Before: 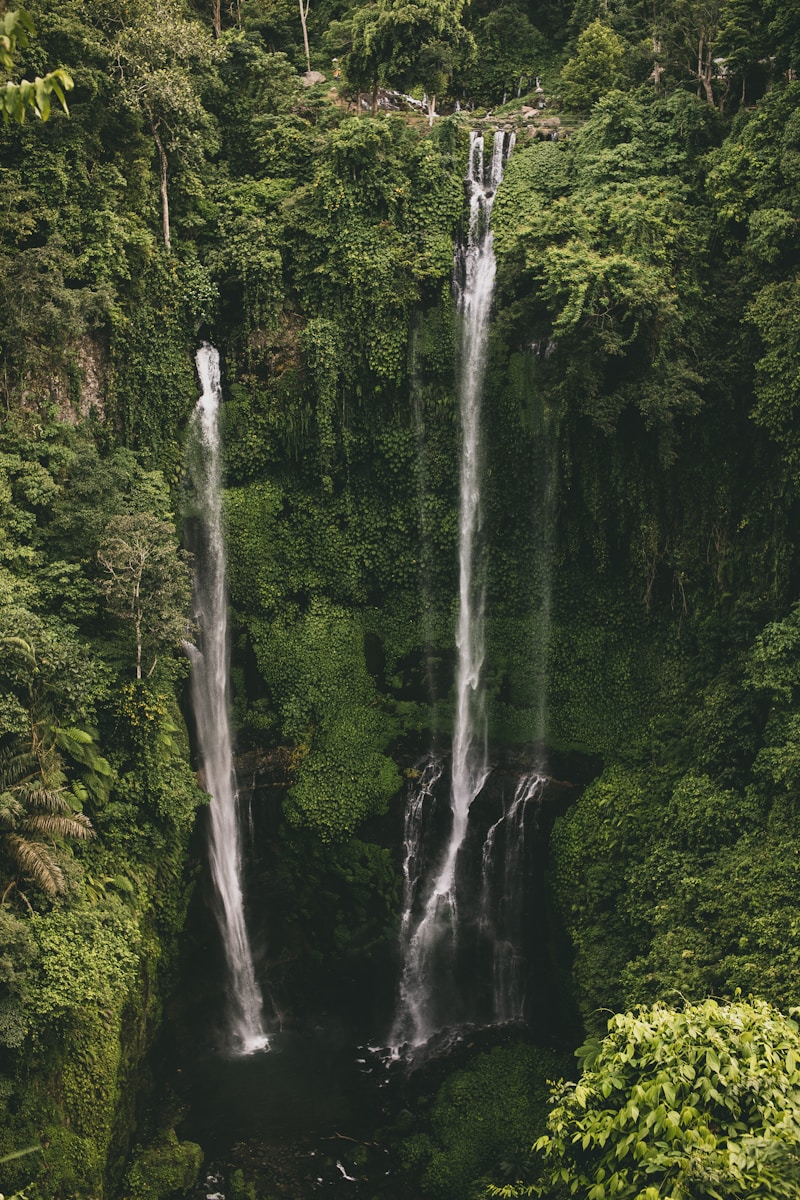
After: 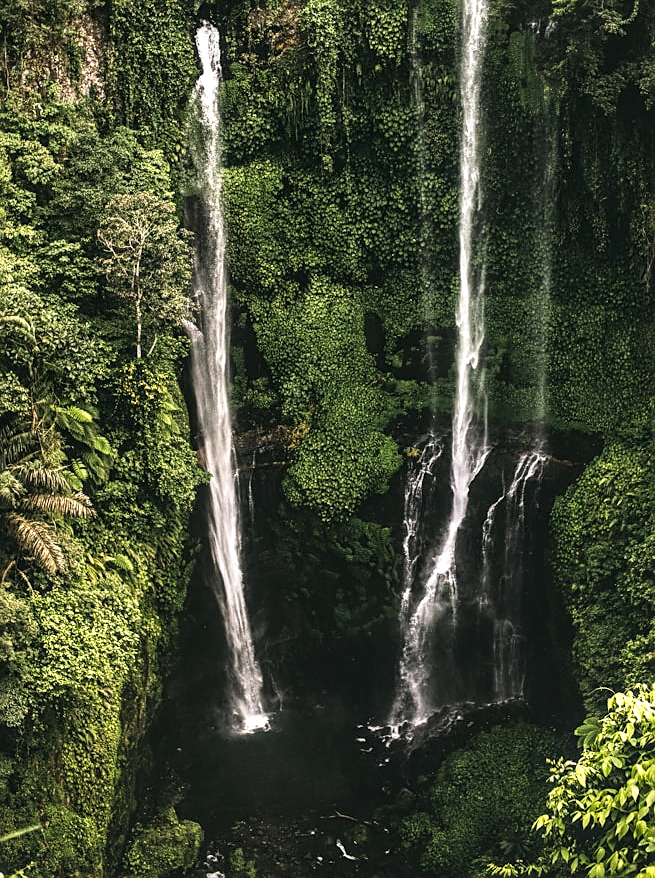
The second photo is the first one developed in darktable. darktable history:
local contrast: highlights 60%, shadows 59%, detail 160%
crop: top 26.776%, right 18.056%
exposure: exposure 0.128 EV, compensate exposure bias true, compensate highlight preservation false
tone curve: curves: ch0 [(0, 0.003) (0.117, 0.101) (0.257, 0.246) (0.408, 0.432) (0.632, 0.716) (0.795, 0.884) (1, 1)]; ch1 [(0, 0) (0.227, 0.197) (0.405, 0.421) (0.501, 0.501) (0.522, 0.526) (0.546, 0.564) (0.589, 0.602) (0.696, 0.761) (0.976, 0.992)]; ch2 [(0, 0) (0.208, 0.176) (0.377, 0.38) (0.5, 0.5) (0.537, 0.534) (0.571, 0.577) (0.627, 0.64) (0.698, 0.76) (1, 1)], preserve colors none
sharpen: on, module defaults
